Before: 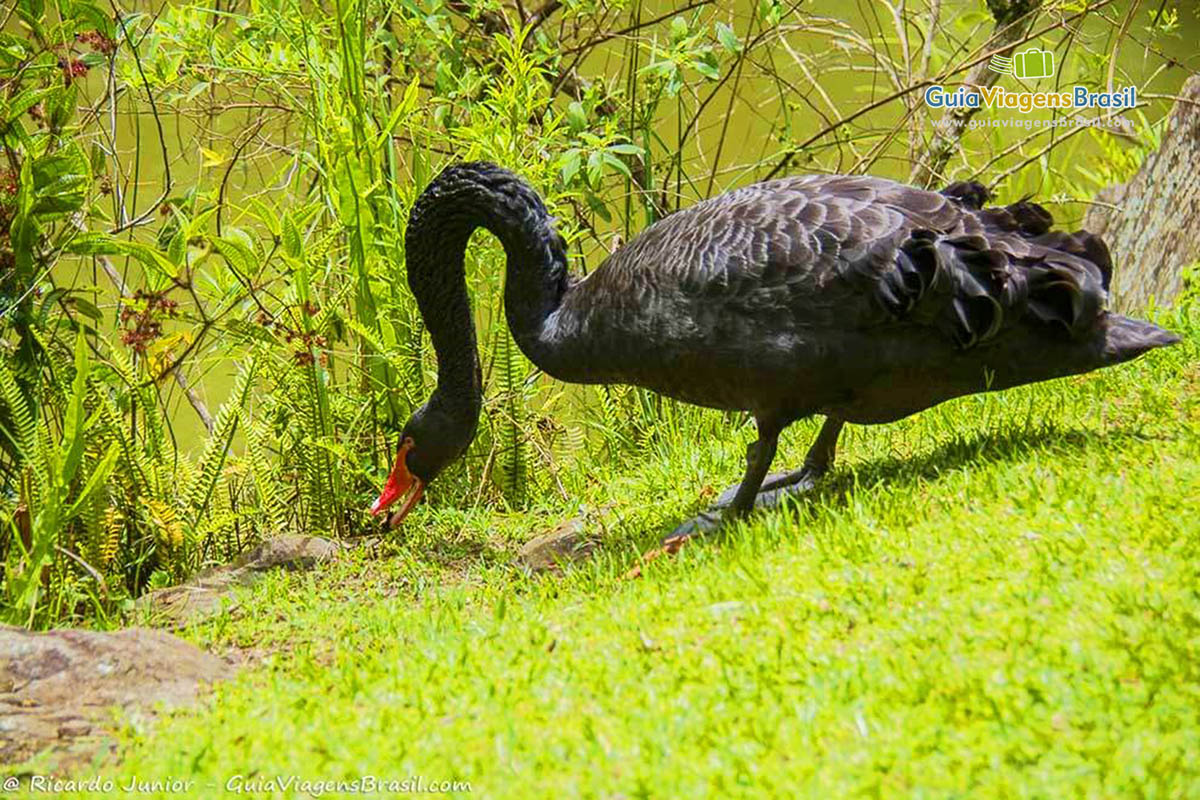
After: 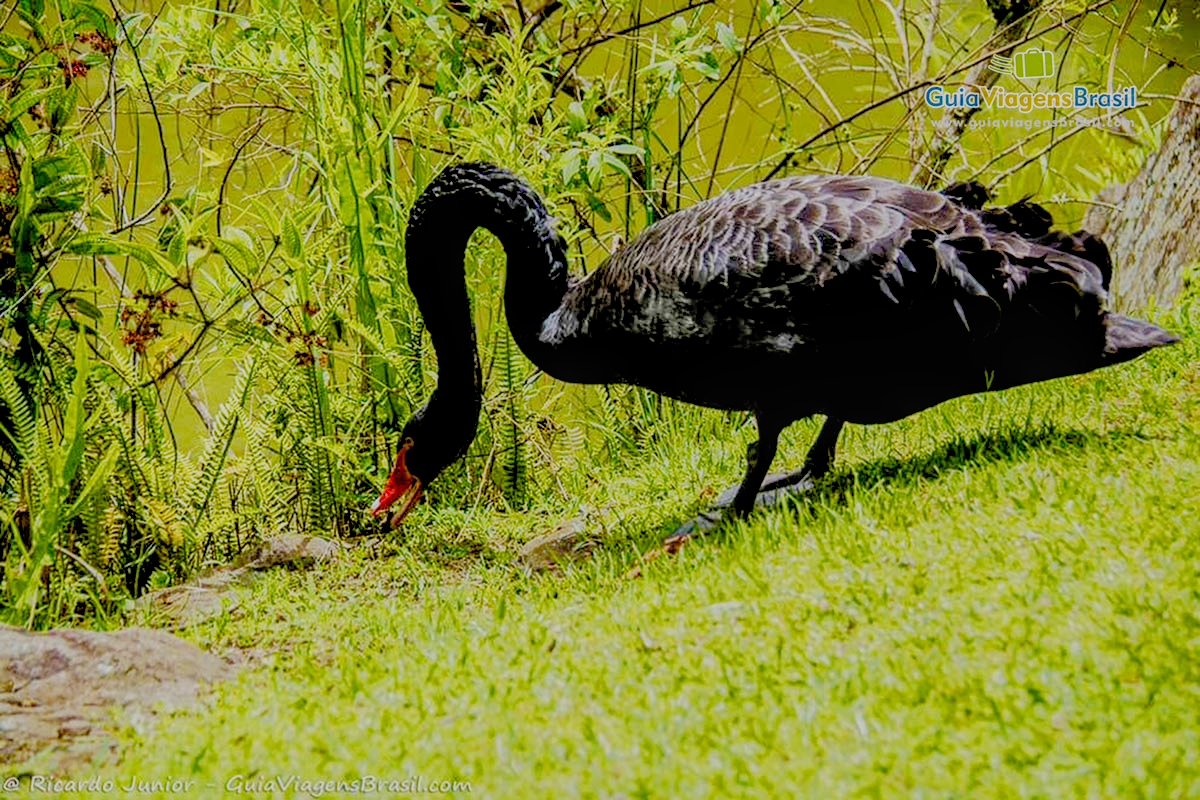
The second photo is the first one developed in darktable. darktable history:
shadows and highlights: on, module defaults
local contrast: on, module defaults
filmic rgb: black relative exposure -2.85 EV, white relative exposure 4.56 EV, hardness 1.77, contrast 1.25, preserve chrominance no, color science v5 (2021)
